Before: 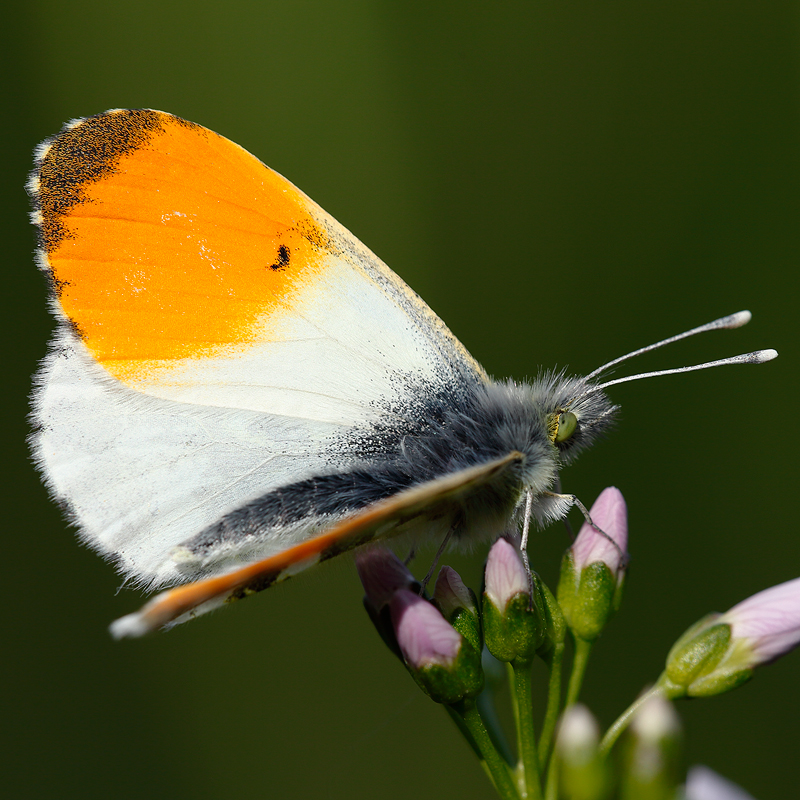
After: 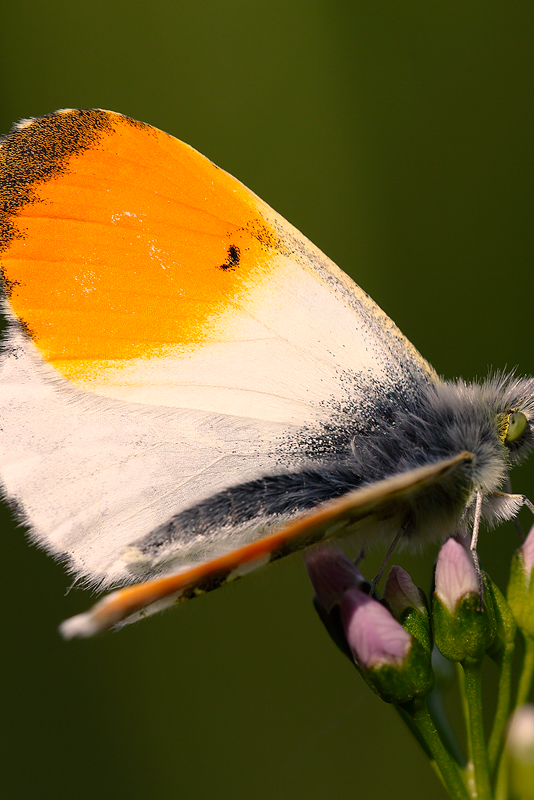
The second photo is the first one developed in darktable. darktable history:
color correction: highlights a* 11.89, highlights b* 11.55
crop and rotate: left 6.285%, right 26.948%
